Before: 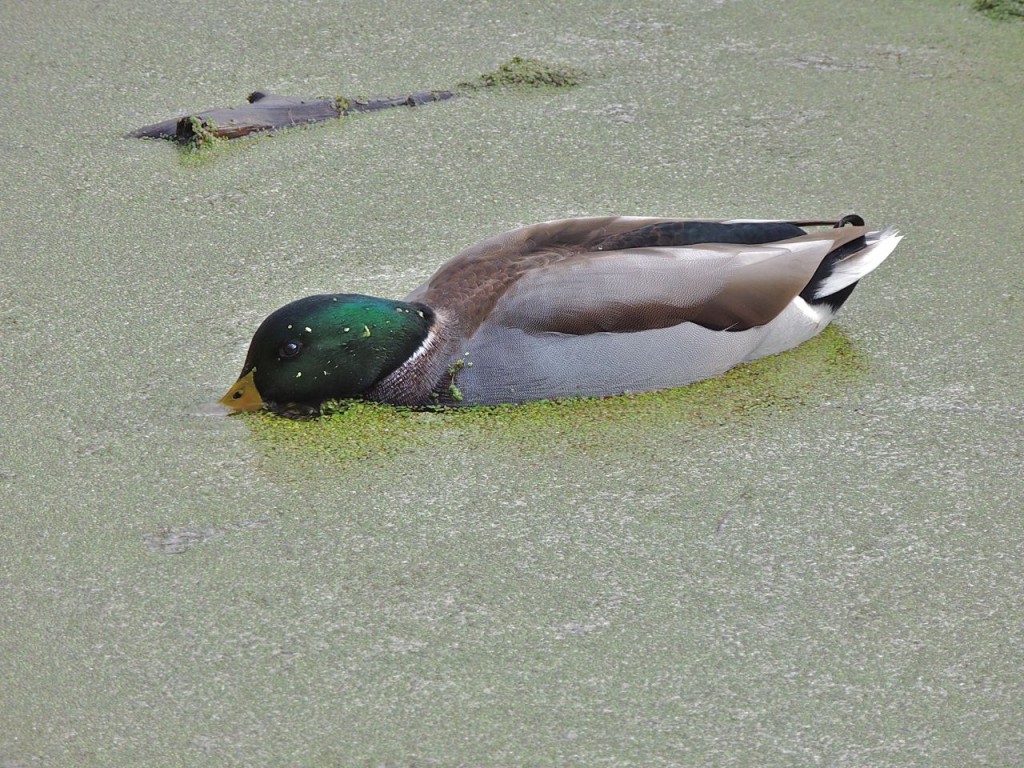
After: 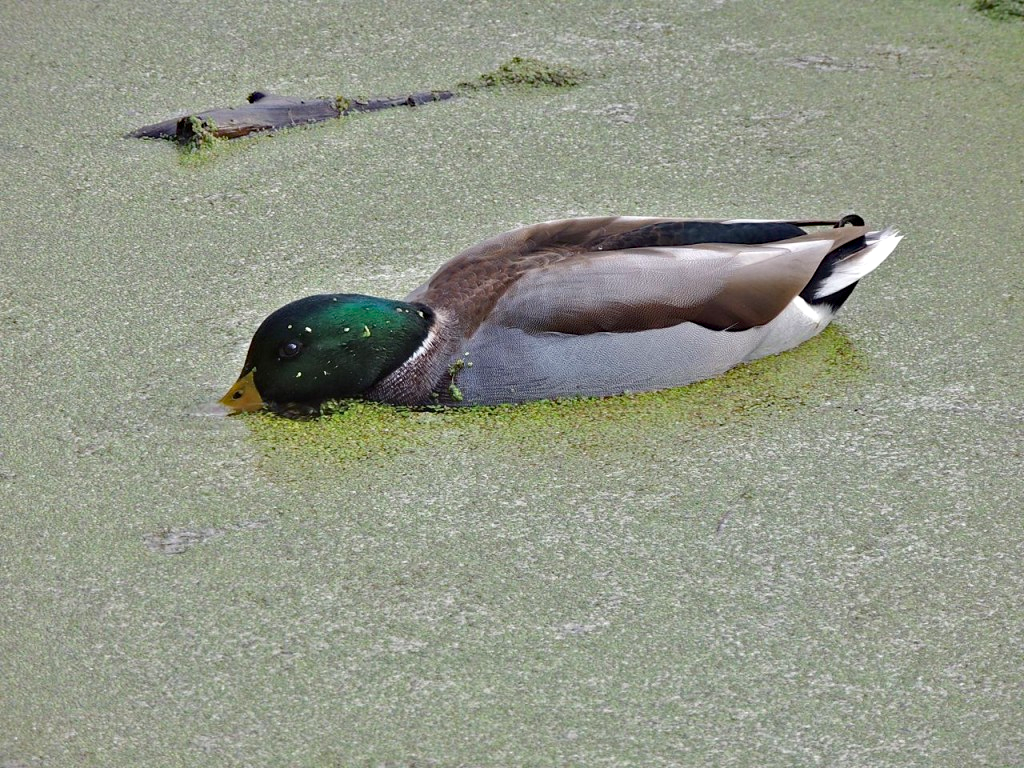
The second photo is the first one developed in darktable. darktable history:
rgb levels: preserve colors max RGB
contrast brightness saturation: contrast 0.14
haze removal: strength 0.29, distance 0.25, compatibility mode true, adaptive false
